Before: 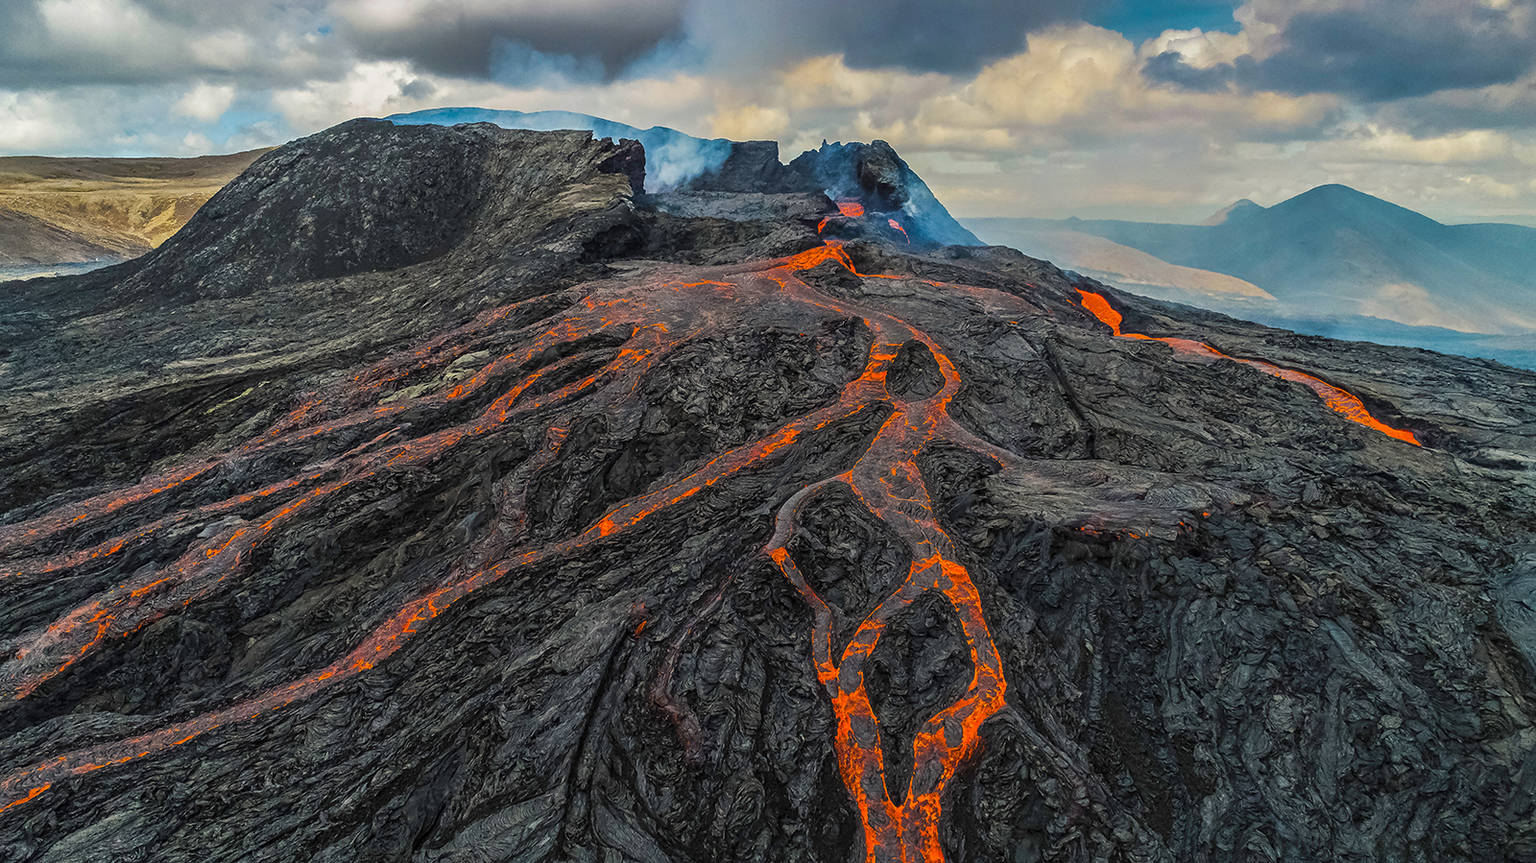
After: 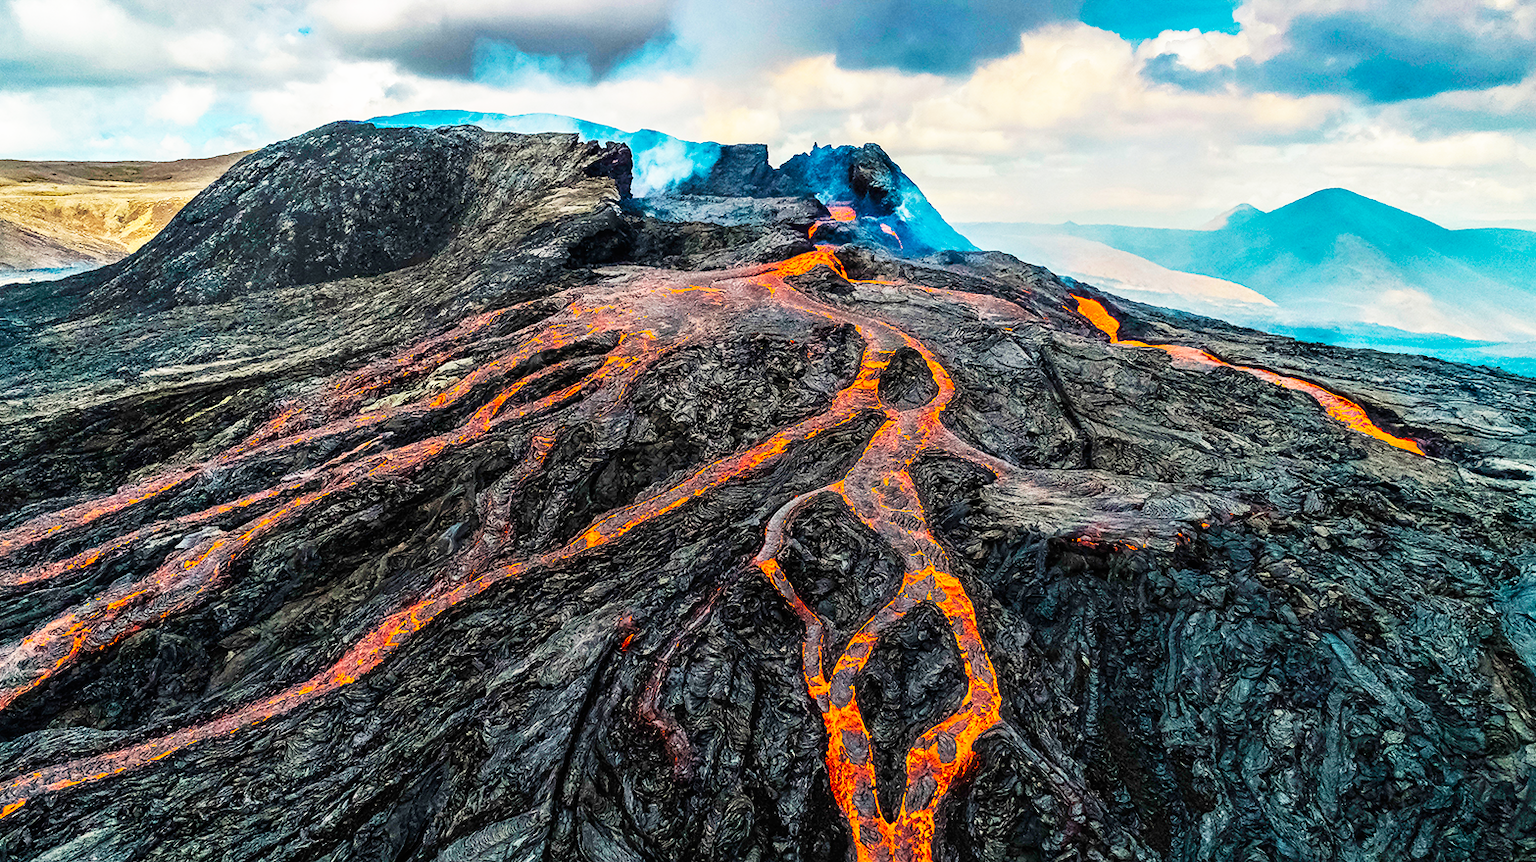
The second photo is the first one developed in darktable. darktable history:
base curve: curves: ch0 [(0, 0) (0.007, 0.004) (0.027, 0.03) (0.046, 0.07) (0.207, 0.54) (0.442, 0.872) (0.673, 0.972) (1, 1)], preserve colors none
crop: left 1.743%, right 0.268%, bottom 2.011%
